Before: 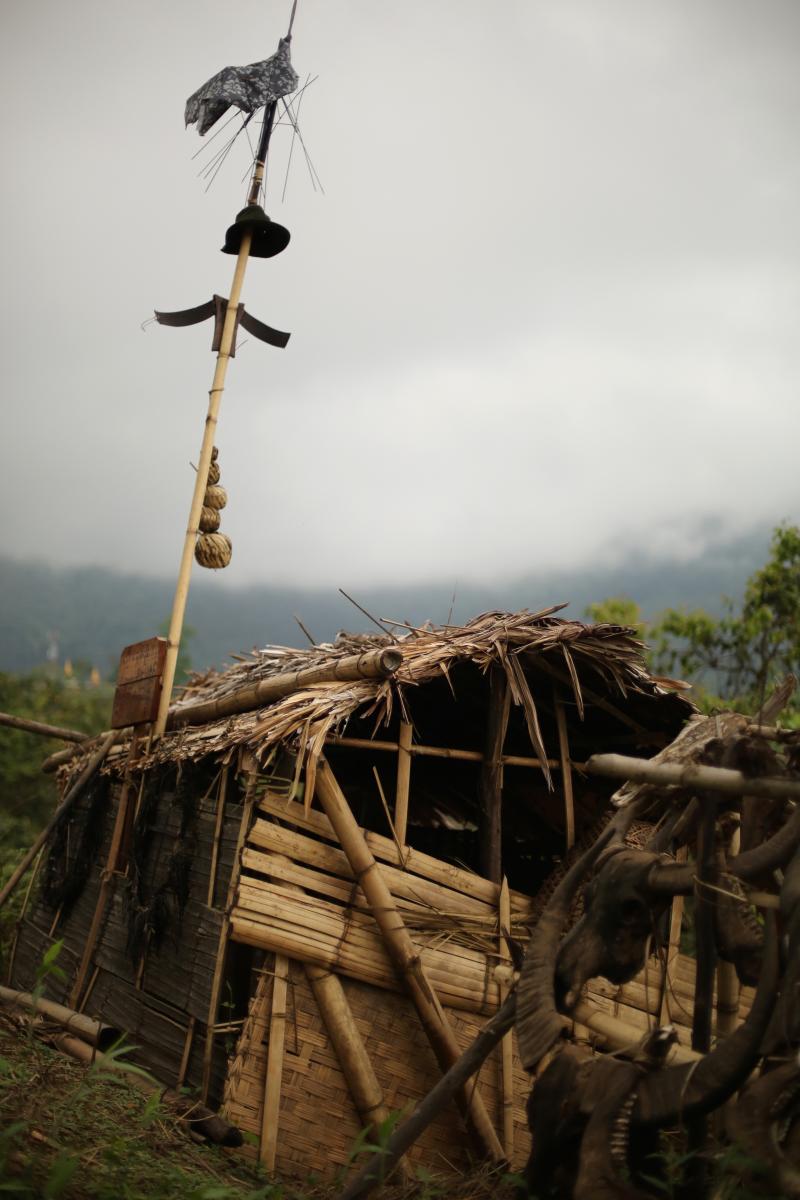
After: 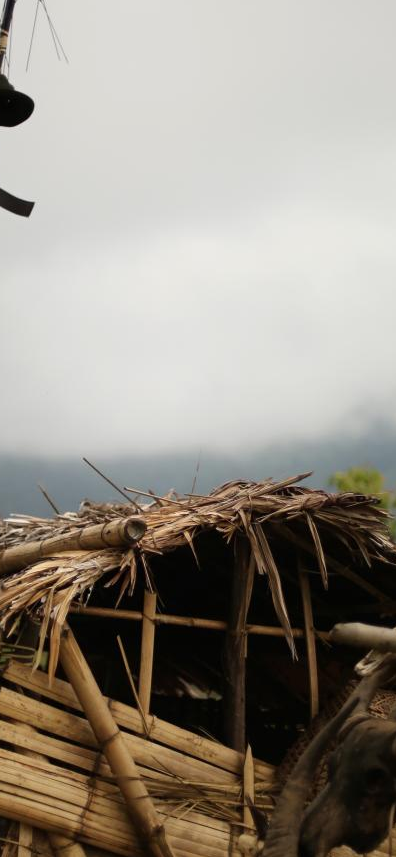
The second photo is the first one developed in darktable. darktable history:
crop: left 32.075%, top 10.976%, right 18.355%, bottom 17.596%
rgb levels: preserve colors max RGB
